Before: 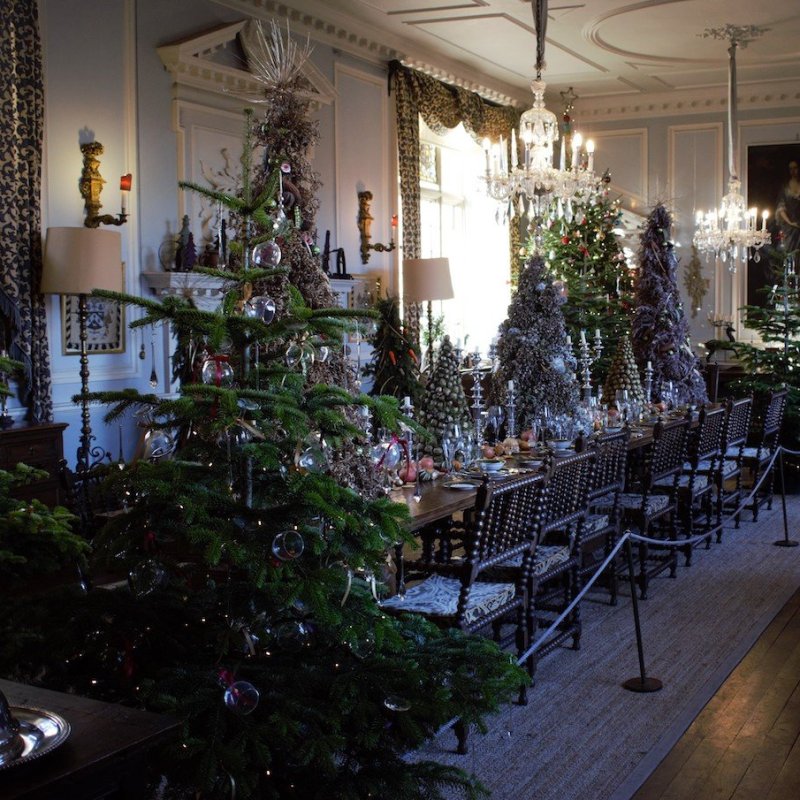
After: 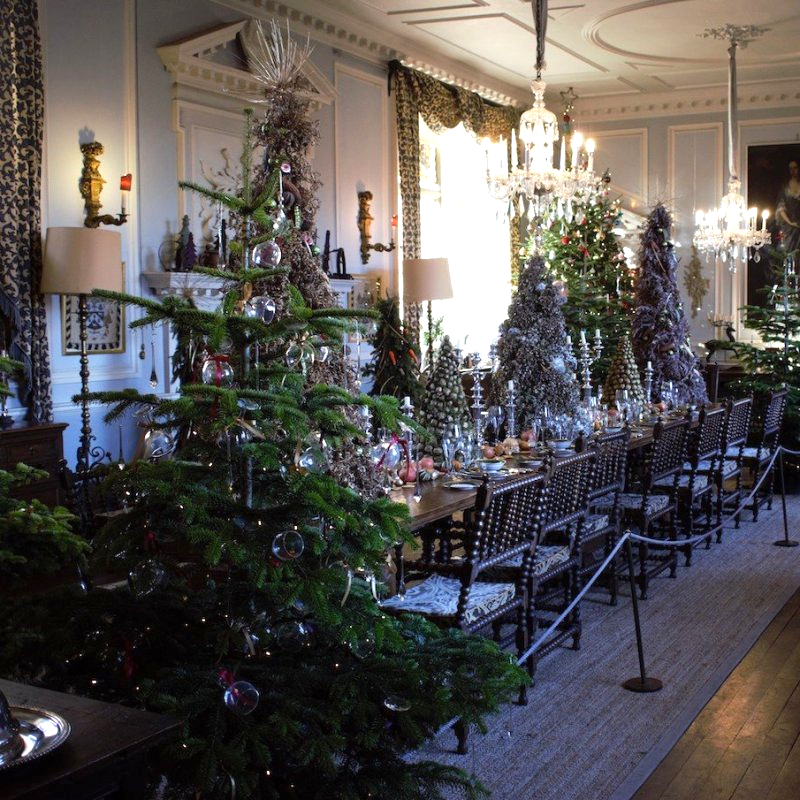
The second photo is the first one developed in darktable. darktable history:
tone equalizer: edges refinement/feathering 500, mask exposure compensation -1.57 EV, preserve details no
exposure: exposure 0.603 EV, compensate highlight preservation false
